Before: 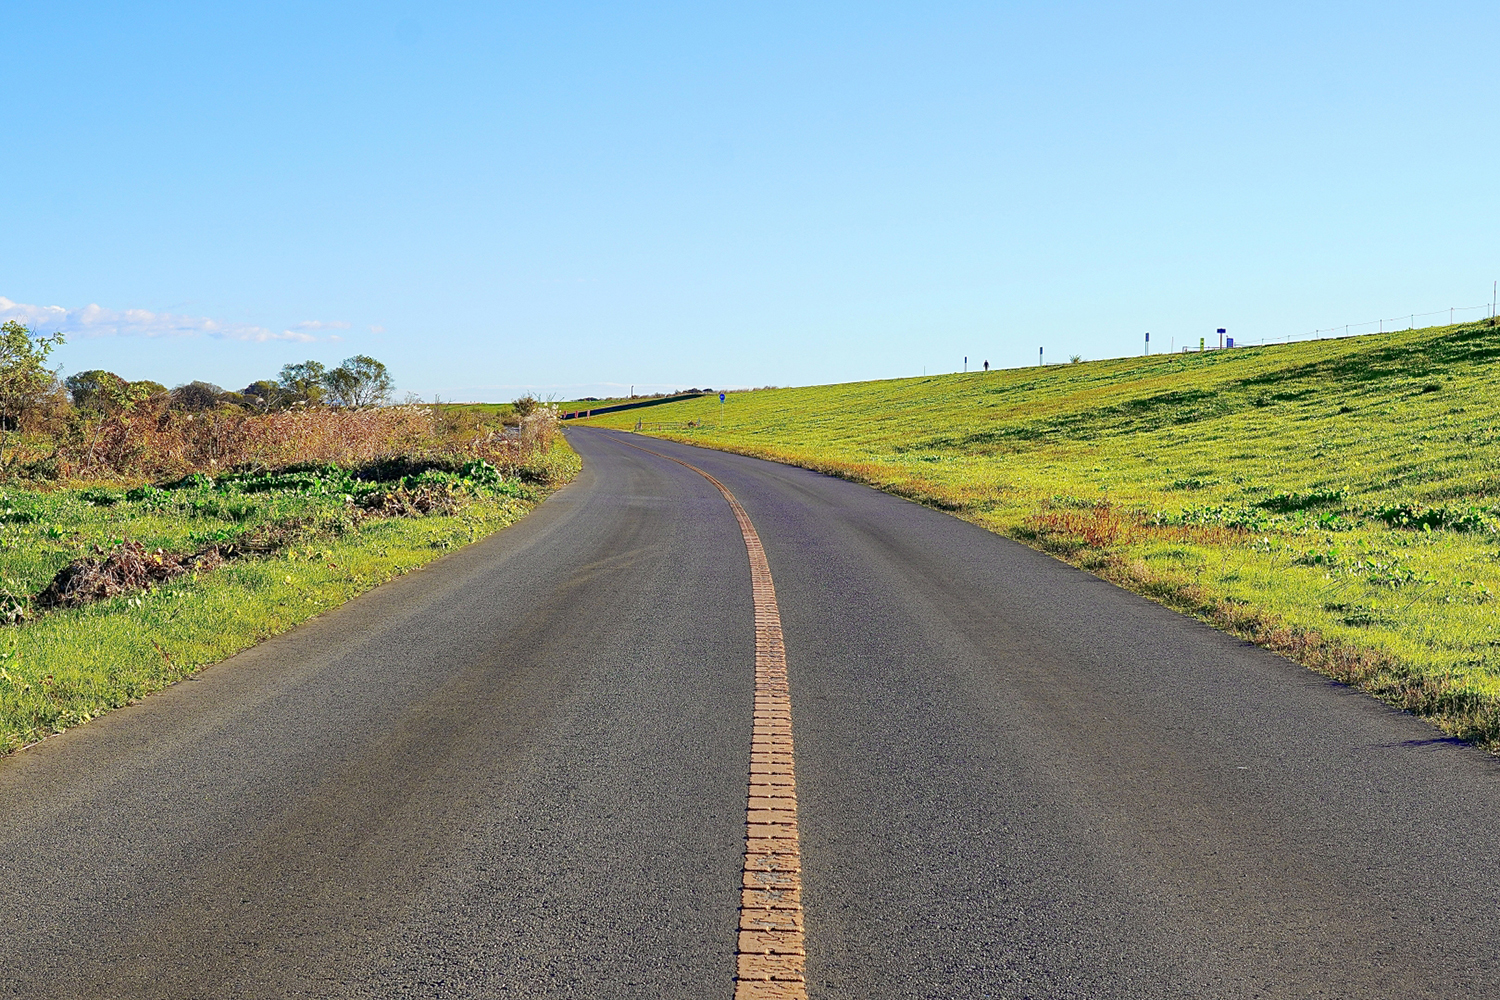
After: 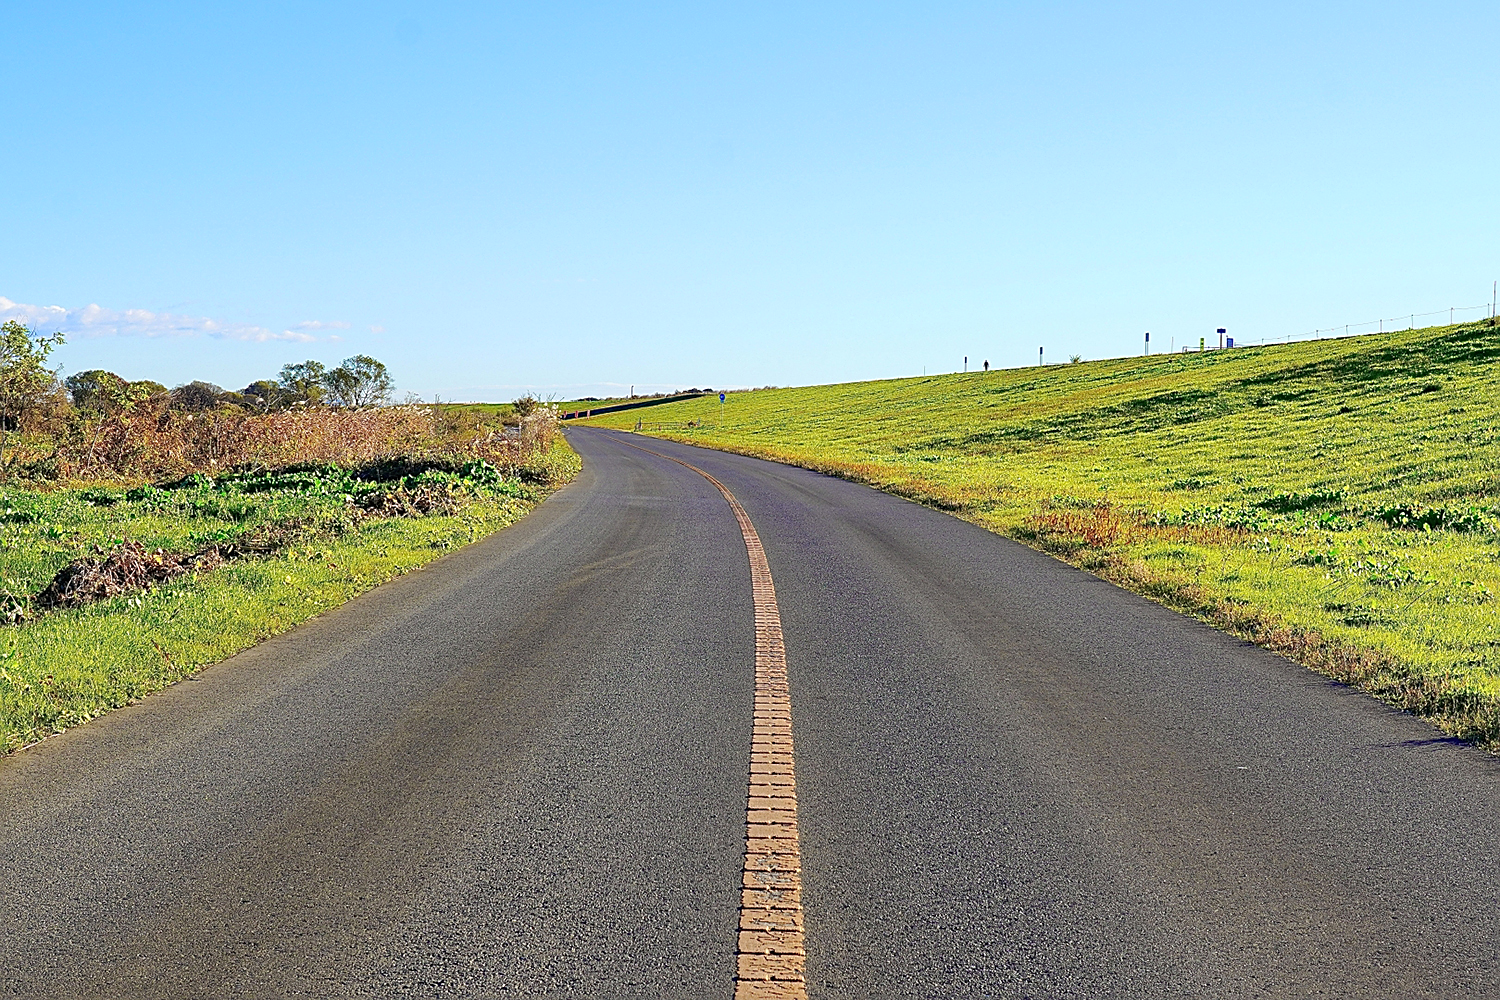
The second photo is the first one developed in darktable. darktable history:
exposure: black level correction -0.001, exposure 0.079 EV, compensate highlight preservation false
sharpen: on, module defaults
